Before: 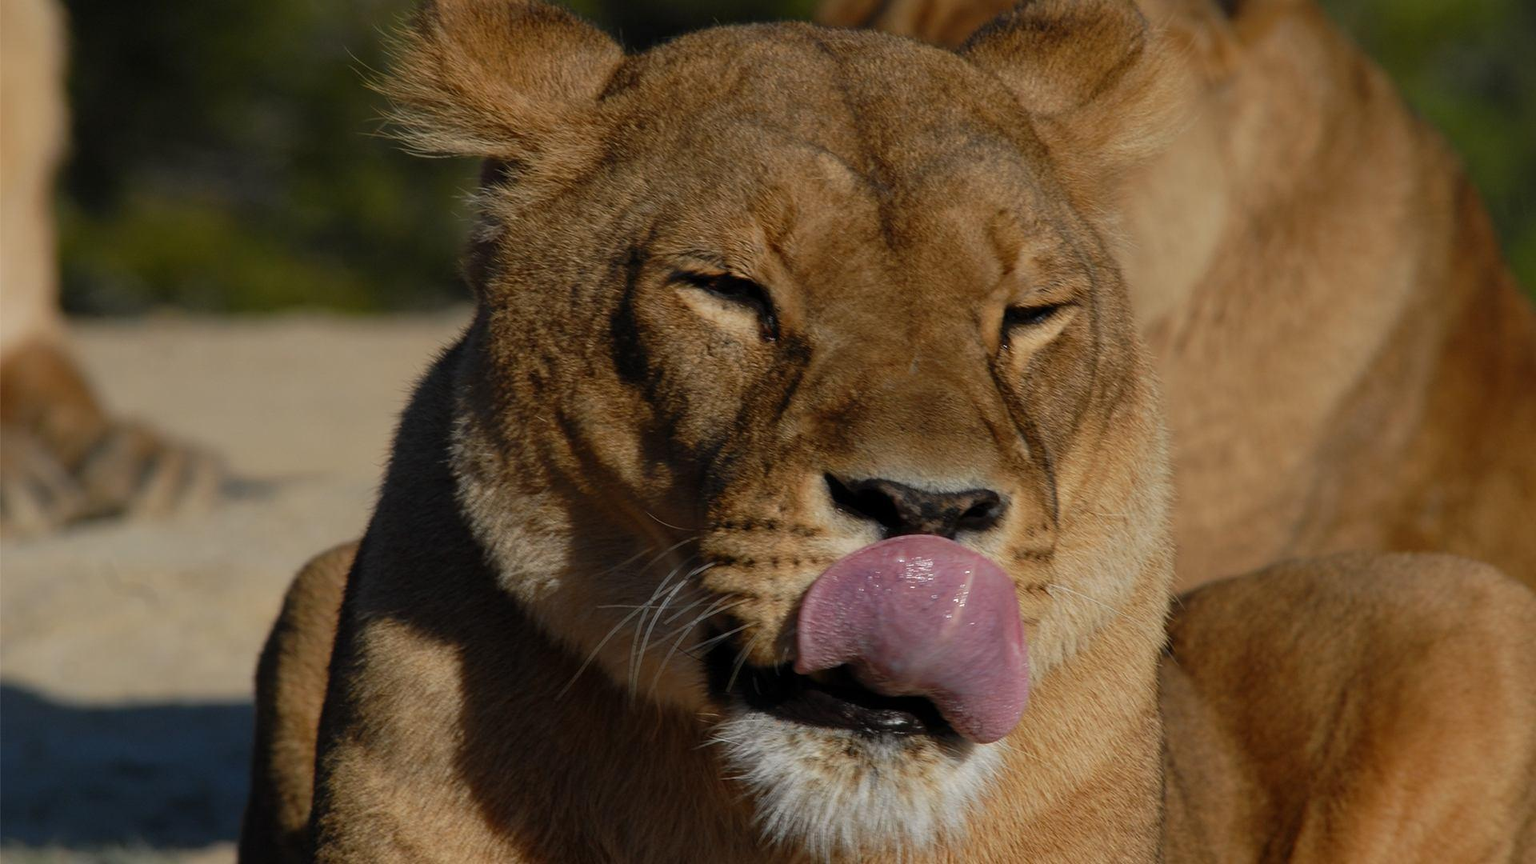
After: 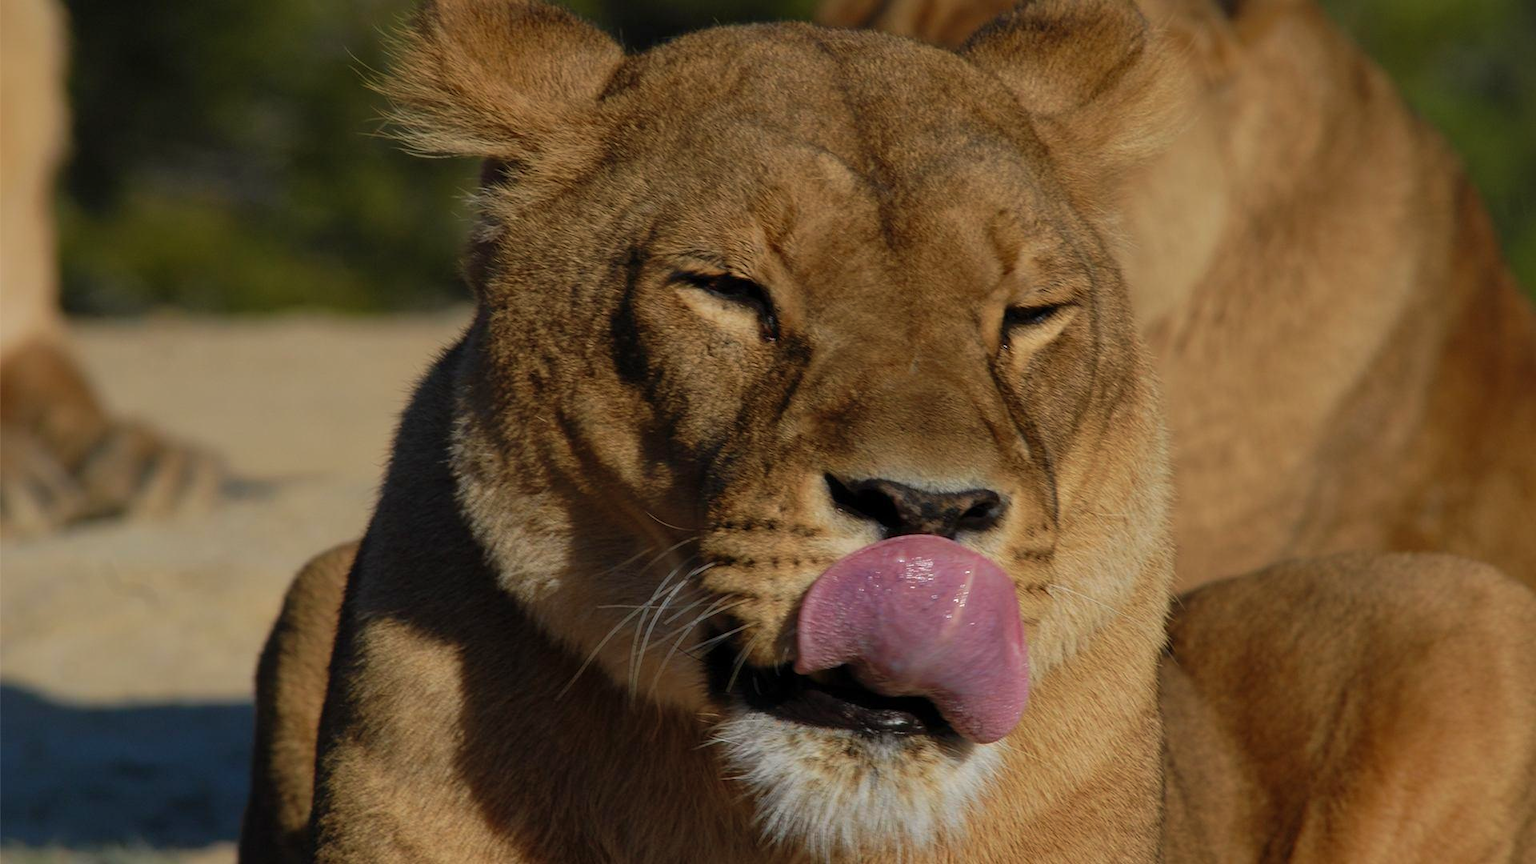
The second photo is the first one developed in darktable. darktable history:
shadows and highlights: shadows 30.23, highlights color adjustment 42.12%
velvia: strength 27.52%
